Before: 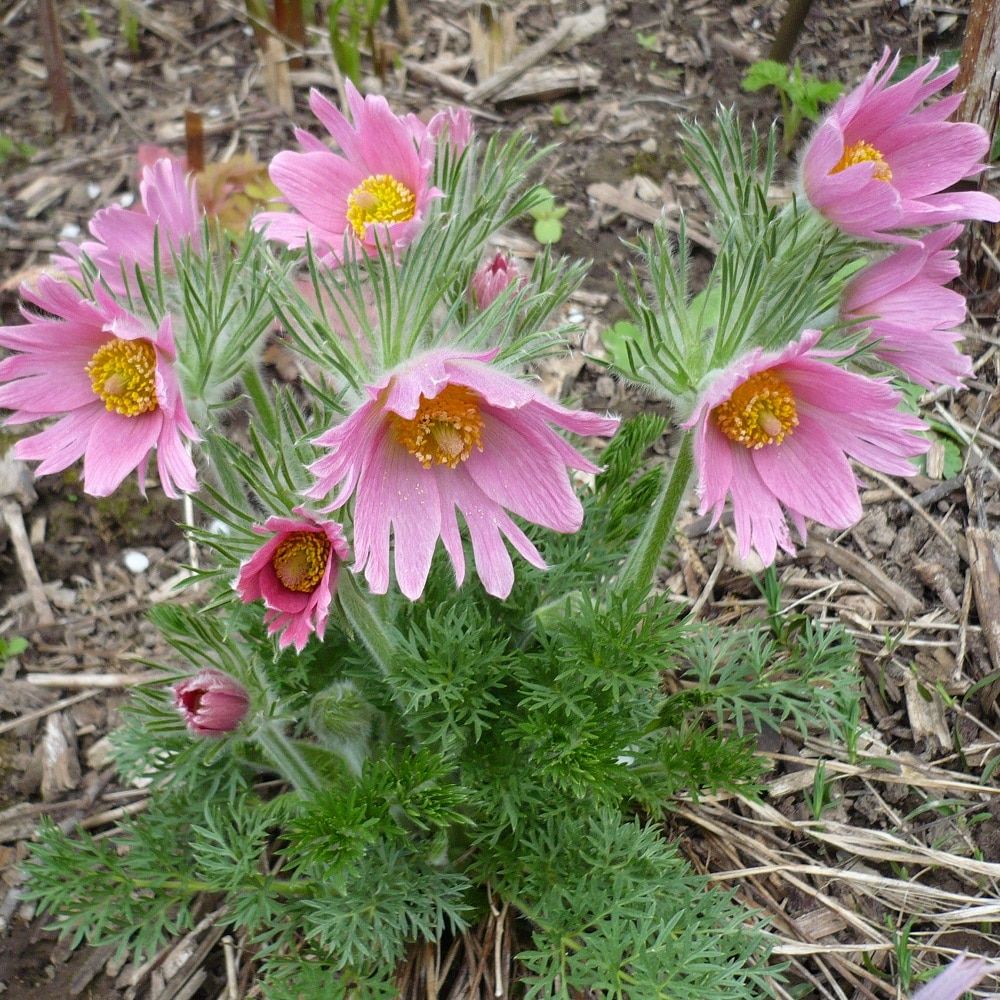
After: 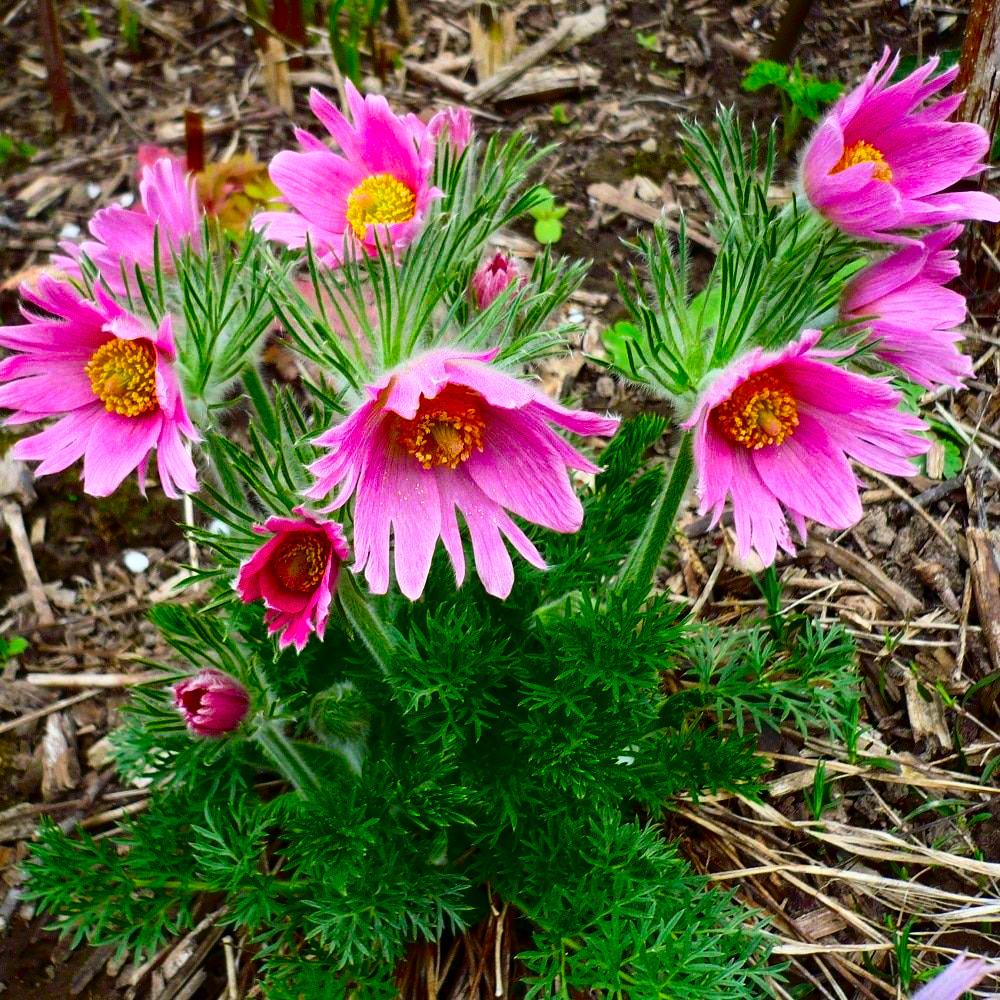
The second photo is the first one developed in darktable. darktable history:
contrast brightness saturation: contrast 0.238, brightness -0.221, saturation 0.137
color correction: highlights b* 0.044, saturation 1.82
